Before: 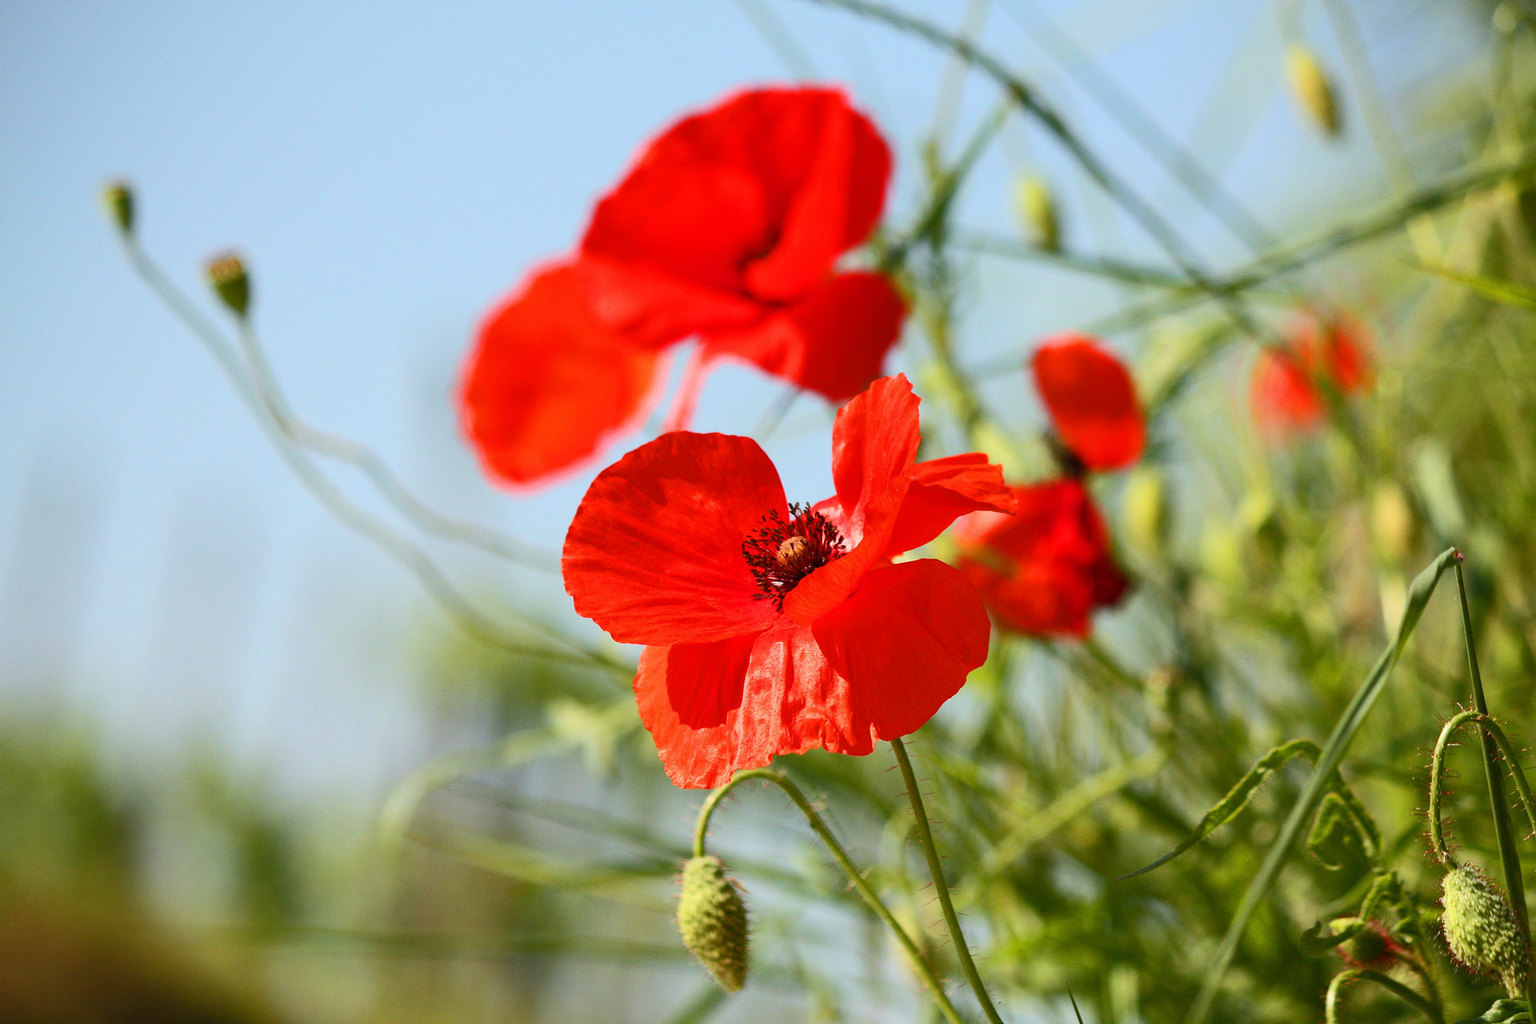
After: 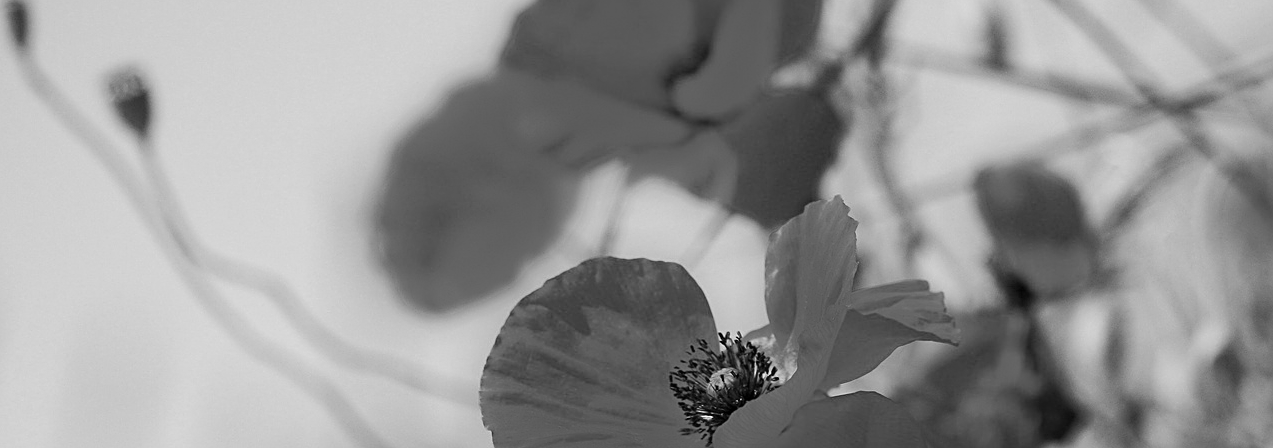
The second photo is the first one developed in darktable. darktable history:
sharpen: on, module defaults
monochrome: a -4.13, b 5.16, size 1
crop: left 7.036%, top 18.398%, right 14.379%, bottom 40.043%
color balance rgb: perceptual saturation grading › global saturation 24.74%, perceptual saturation grading › highlights -51.22%, perceptual saturation grading › mid-tones 19.16%, perceptual saturation grading › shadows 60.98%, global vibrance 50%
